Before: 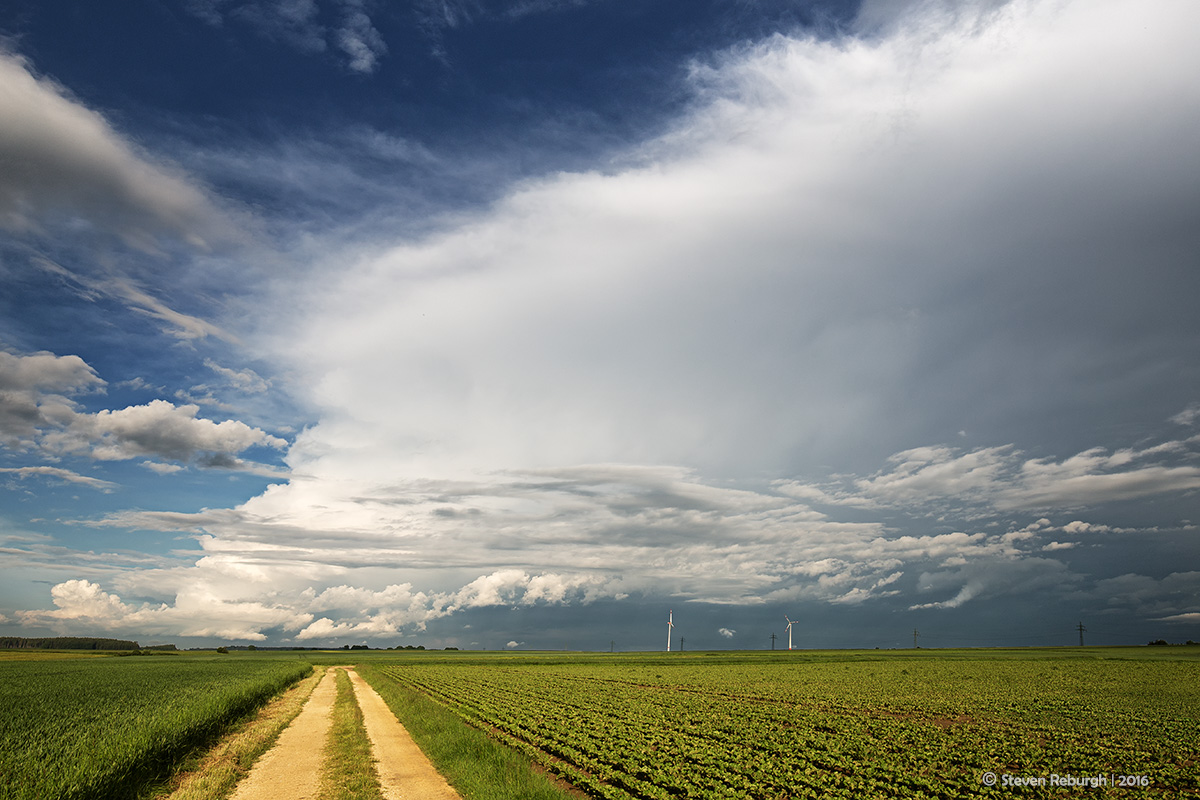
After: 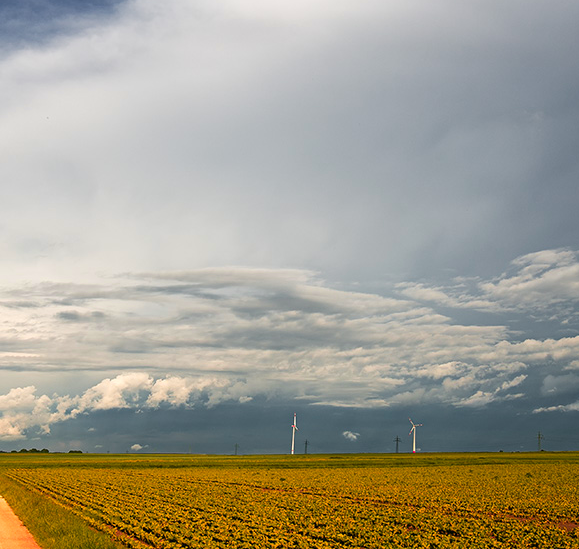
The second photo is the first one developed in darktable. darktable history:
color zones: curves: ch1 [(0.24, 0.629) (0.75, 0.5)]; ch2 [(0.255, 0.454) (0.745, 0.491)], mix 102.12%
crop: left 31.379%, top 24.658%, right 20.326%, bottom 6.628%
